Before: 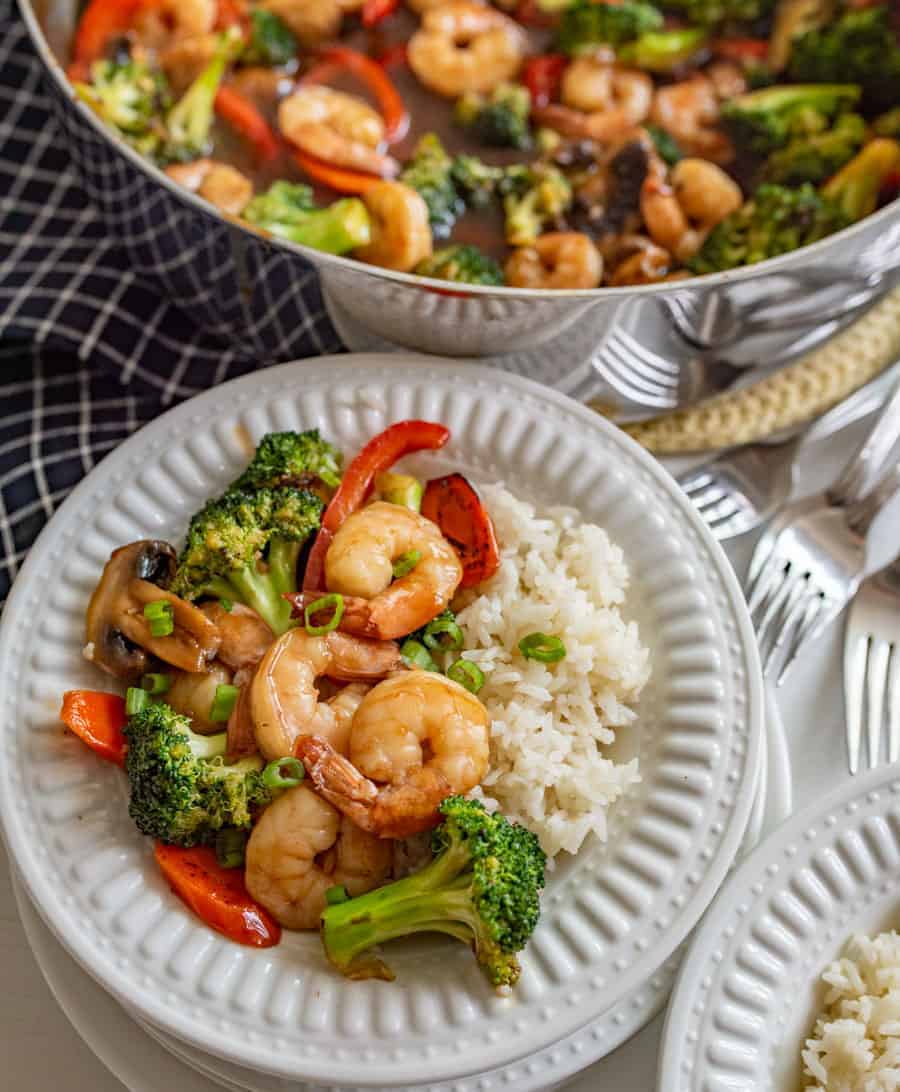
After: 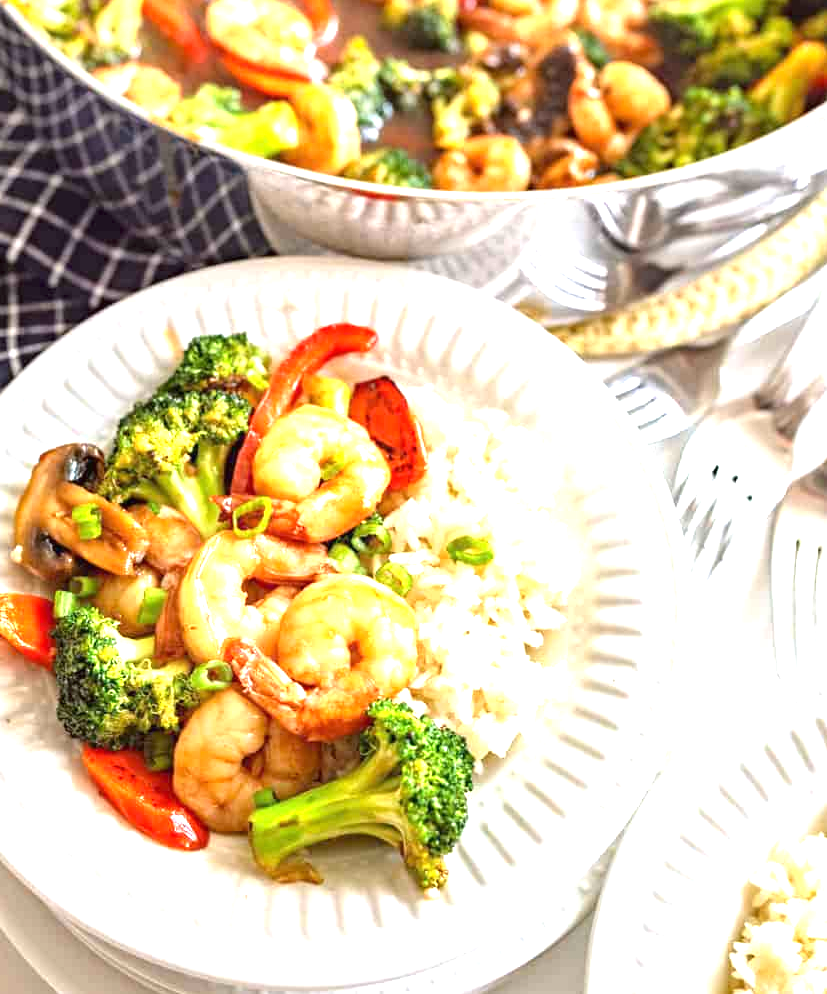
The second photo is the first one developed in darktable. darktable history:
crop and rotate: left 8.089%, top 8.899%
exposure: black level correction 0, exposure 1.742 EV, compensate highlight preservation false
